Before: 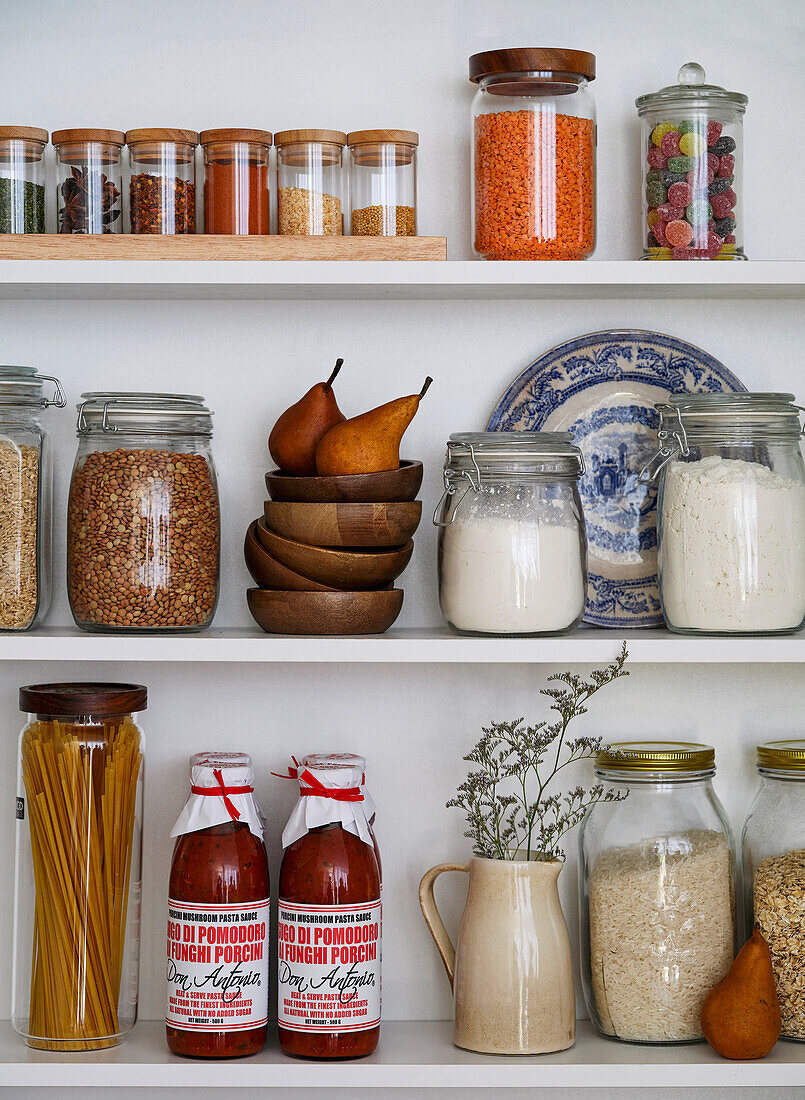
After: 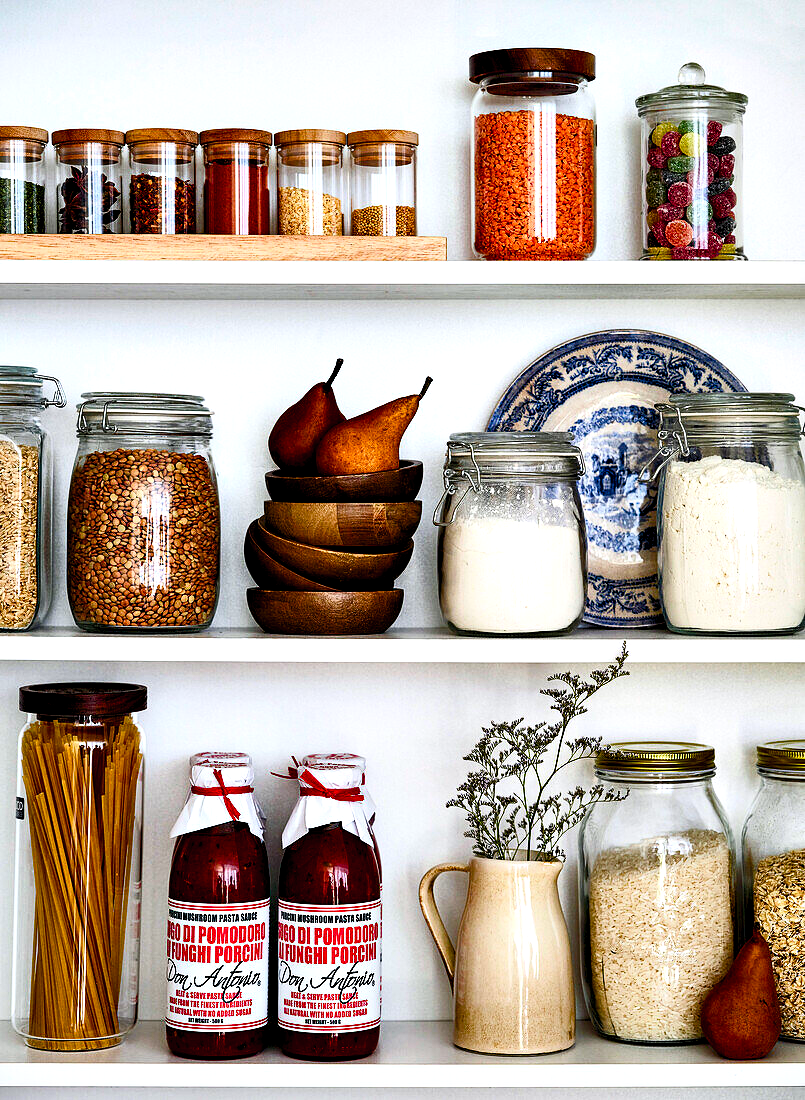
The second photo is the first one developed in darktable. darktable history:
color balance rgb: perceptual saturation grading › global saturation 20%, perceptual saturation grading › highlights -50.225%, perceptual saturation grading › shadows 30.063%, perceptual brilliance grading › highlights 10.607%, perceptual brilliance grading › shadows -10.961%, global vibrance 20%
contrast equalizer: octaves 7, y [[0.6 ×6], [0.55 ×6], [0 ×6], [0 ×6], [0 ×6]]
contrast brightness saturation: contrast 0.196, brightness 0.156, saturation 0.228
